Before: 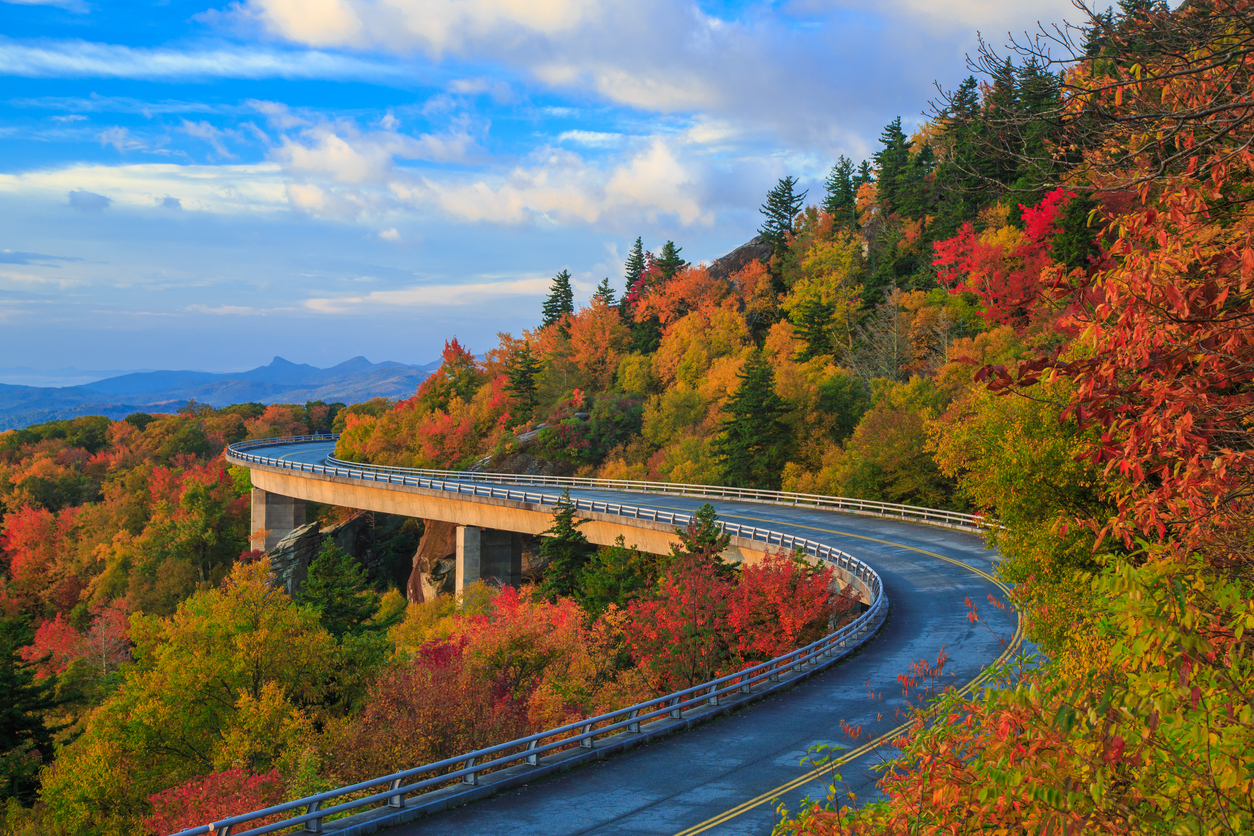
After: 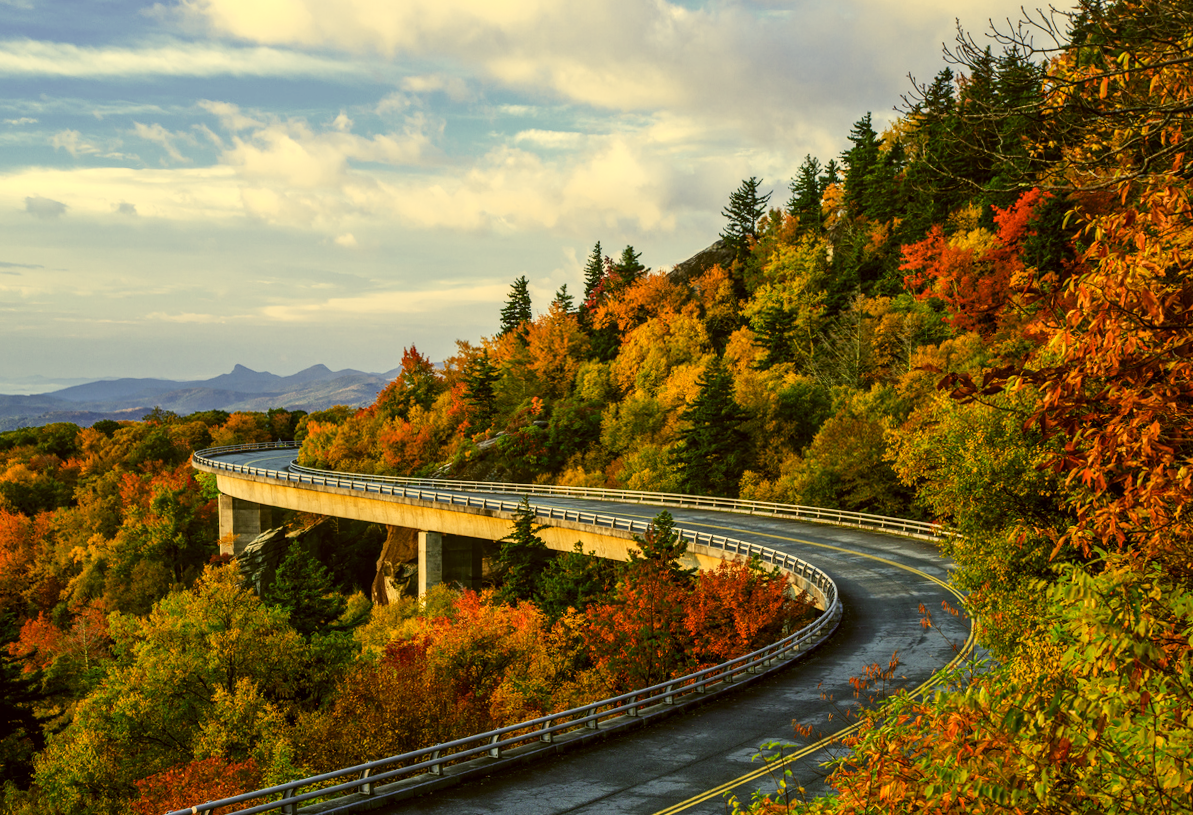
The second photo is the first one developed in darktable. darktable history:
color correction: highlights a* 0.162, highlights b* 29.53, shadows a* -0.162, shadows b* 21.09
contrast brightness saturation: contrast 0.1, saturation -0.36
exposure: compensate highlight preservation false
tone curve: curves: ch0 [(0, 0) (0.003, 0.008) (0.011, 0.008) (0.025, 0.011) (0.044, 0.017) (0.069, 0.029) (0.1, 0.045) (0.136, 0.067) (0.177, 0.103) (0.224, 0.151) (0.277, 0.21) (0.335, 0.285) (0.399, 0.37) (0.468, 0.462) (0.543, 0.568) (0.623, 0.679) (0.709, 0.79) (0.801, 0.876) (0.898, 0.936) (1, 1)], preserve colors none
local contrast: on, module defaults
rotate and perspective: rotation 0.074°, lens shift (vertical) 0.096, lens shift (horizontal) -0.041, crop left 0.043, crop right 0.952, crop top 0.024, crop bottom 0.979
